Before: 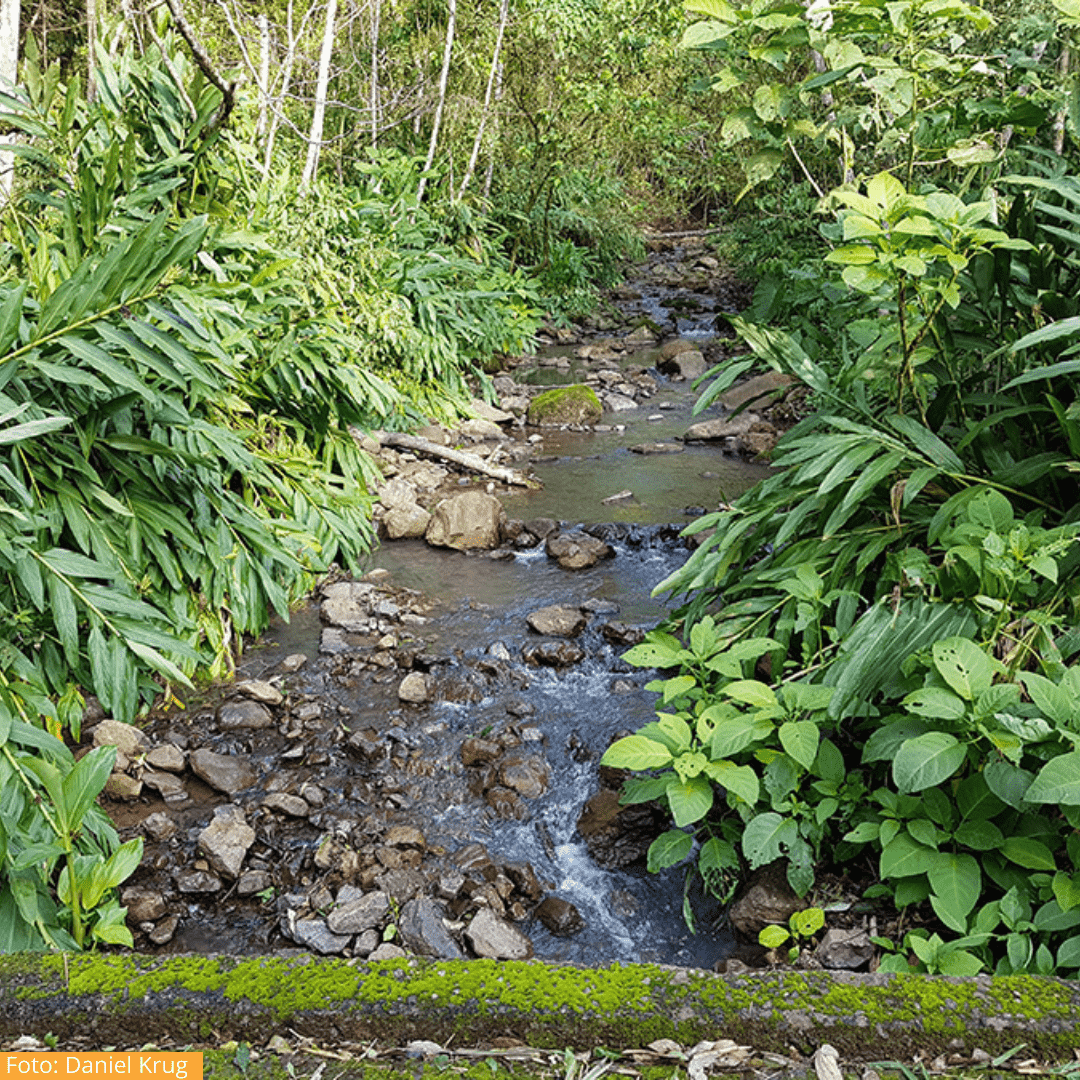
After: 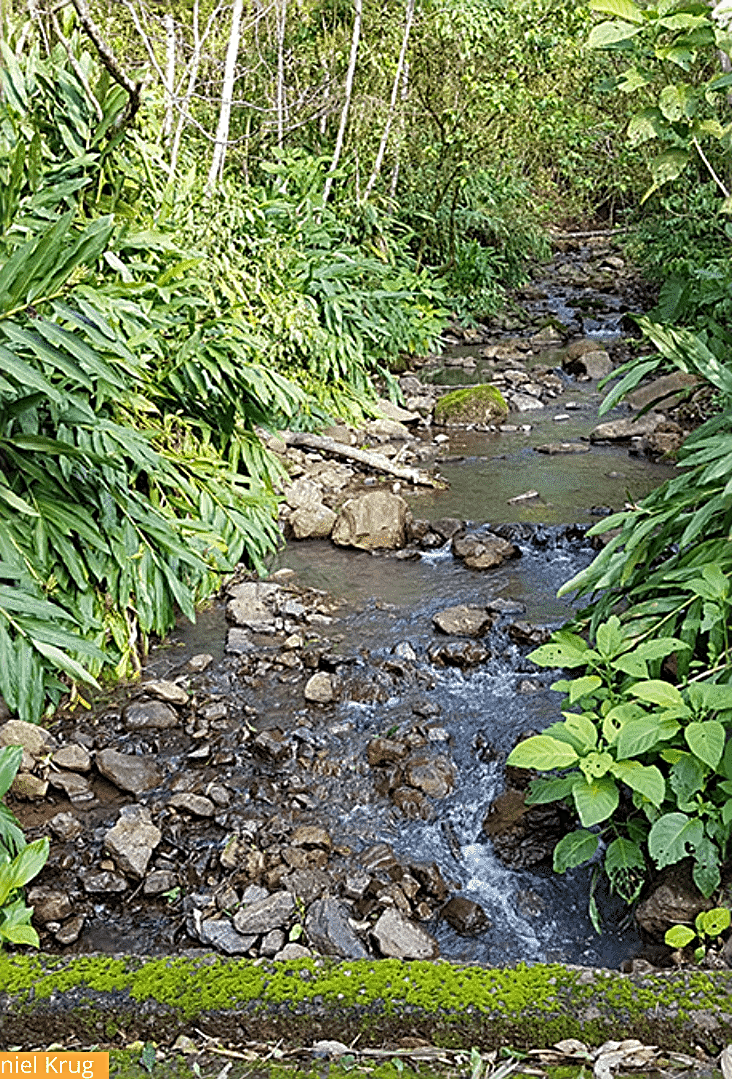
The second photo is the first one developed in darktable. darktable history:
crop and rotate: left 8.706%, right 23.48%
sharpen: radius 2.597, amount 0.683
